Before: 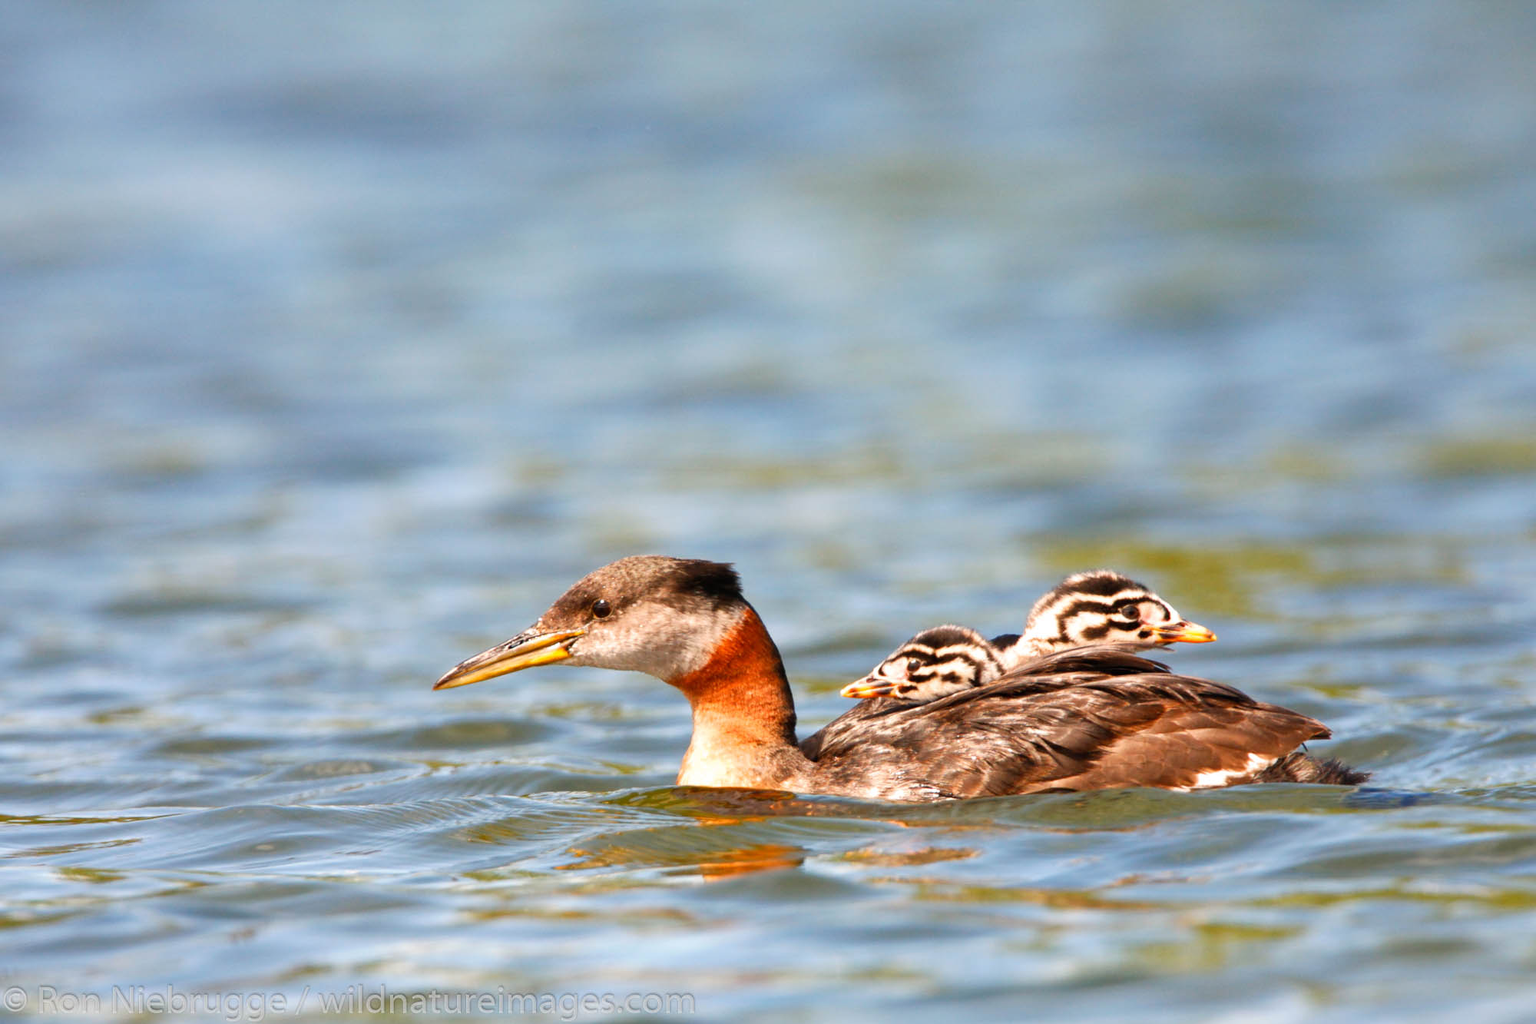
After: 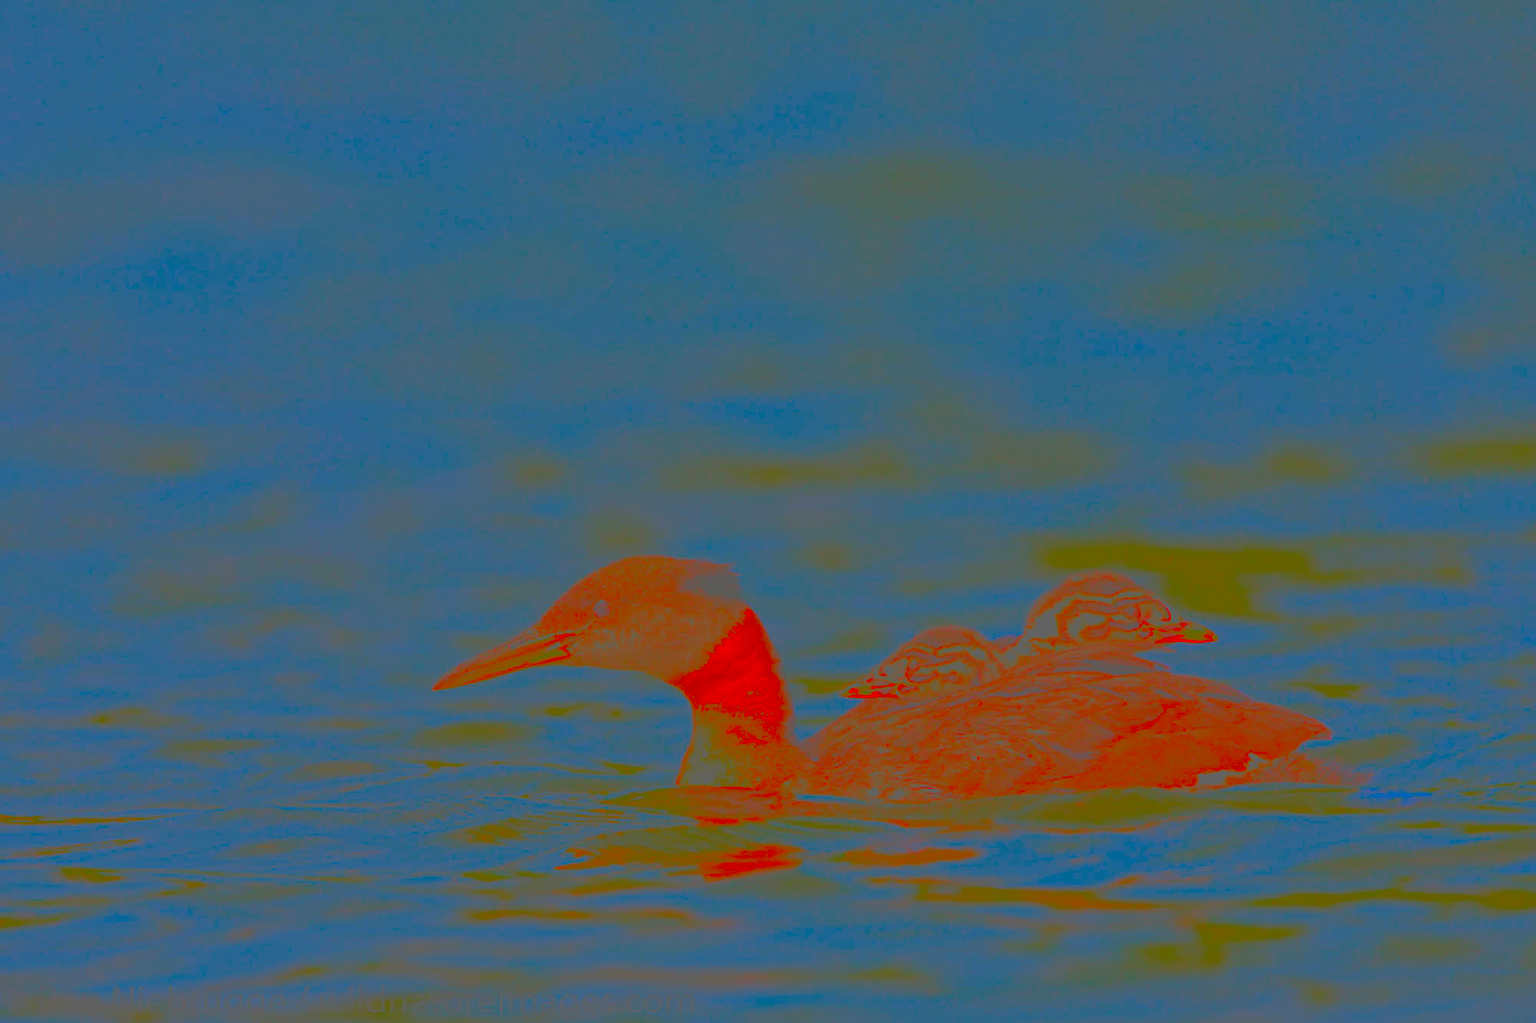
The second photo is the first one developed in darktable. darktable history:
contrast brightness saturation: contrast -0.97, brightness -0.161, saturation 0.753
sharpen: amount 0.491
